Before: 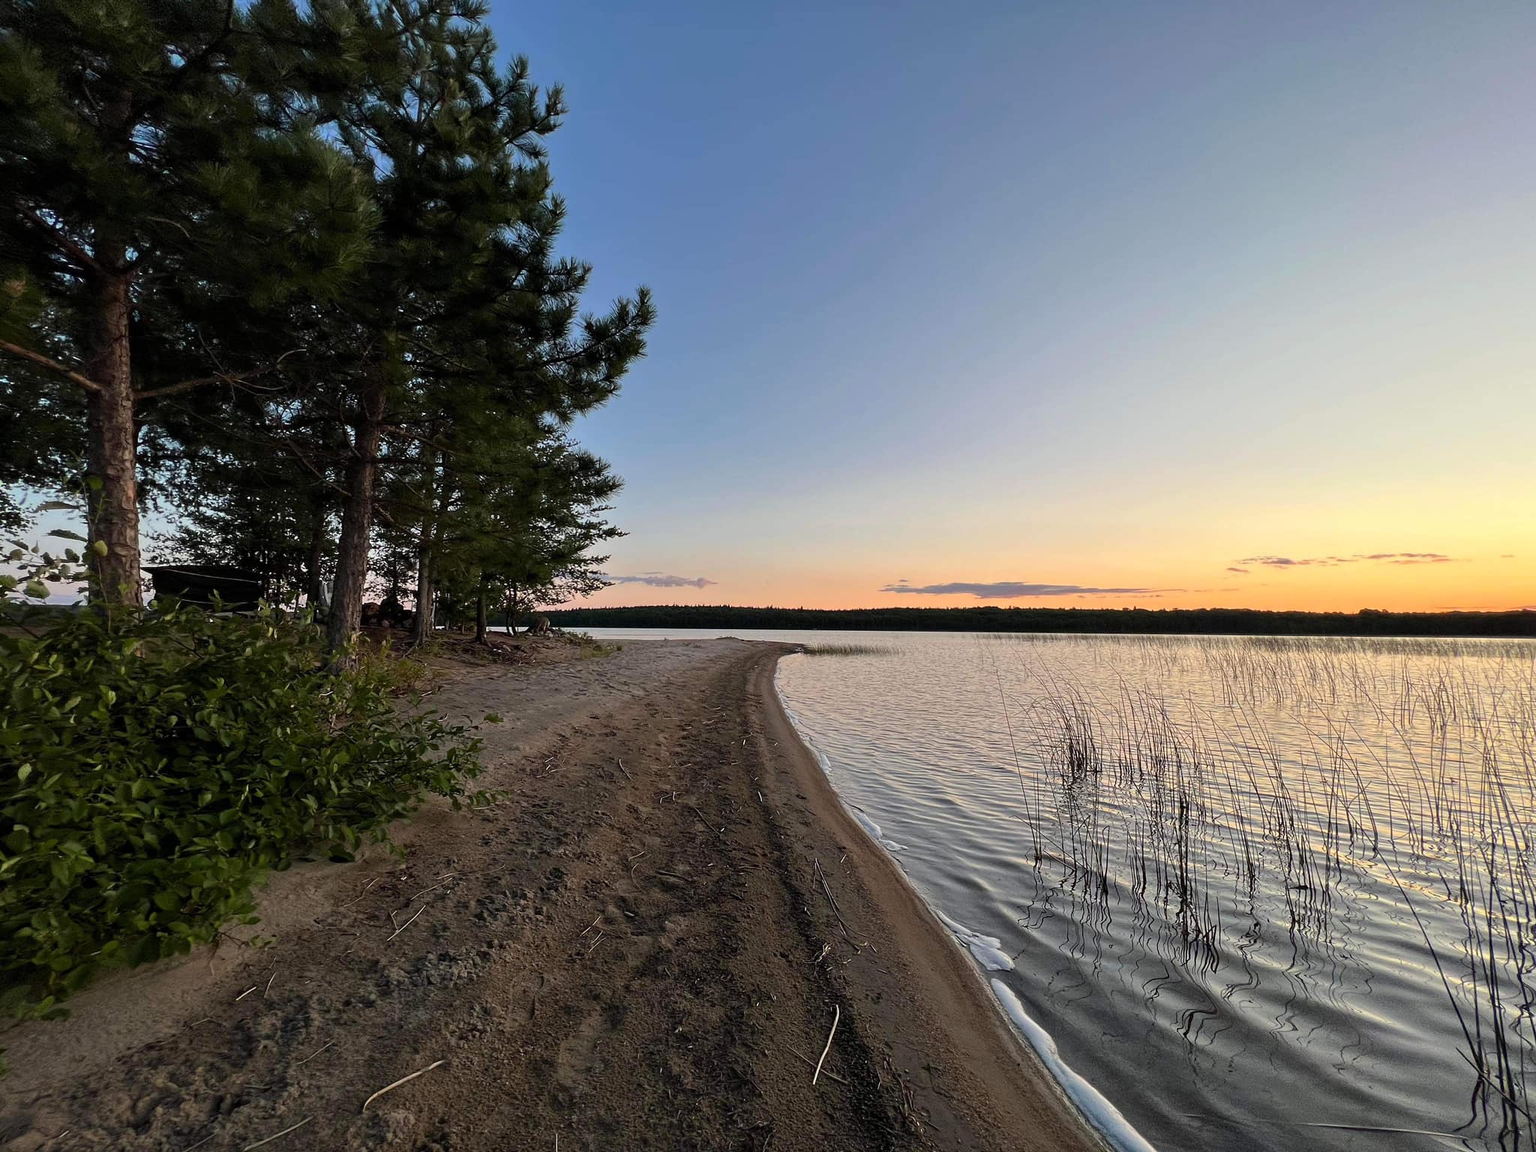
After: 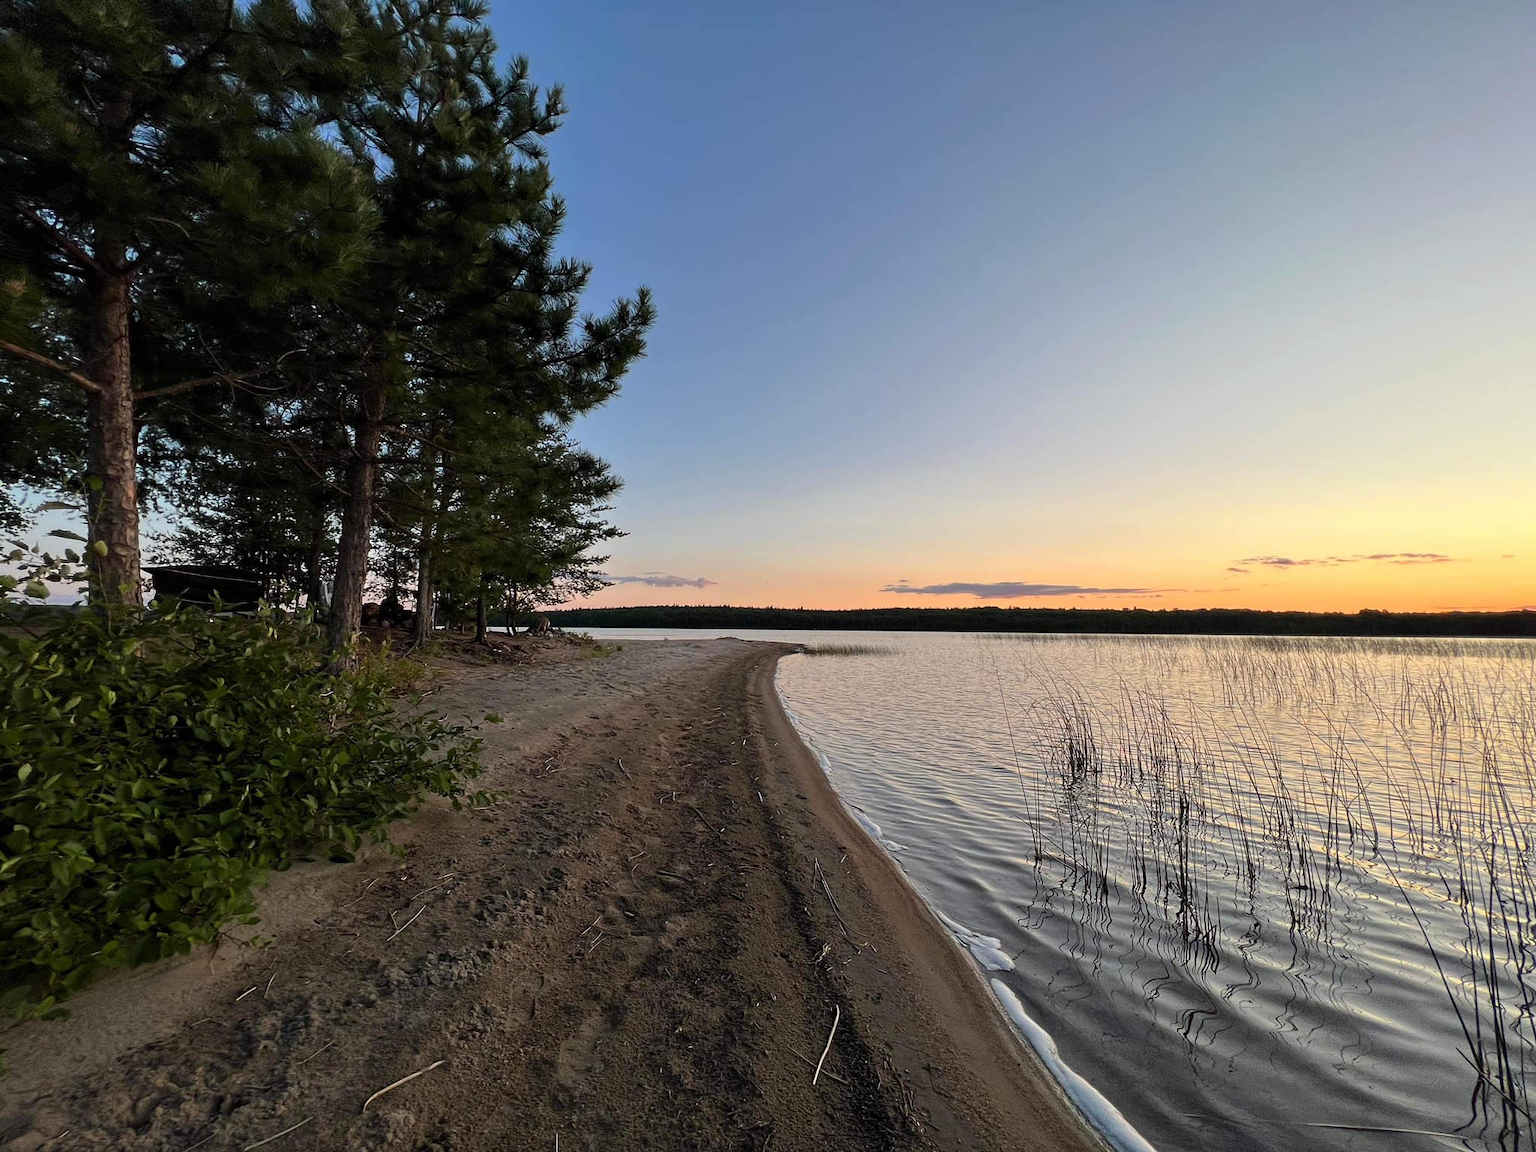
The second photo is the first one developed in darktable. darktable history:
exposure: compensate exposure bias true, compensate highlight preservation false
white balance: emerald 1
